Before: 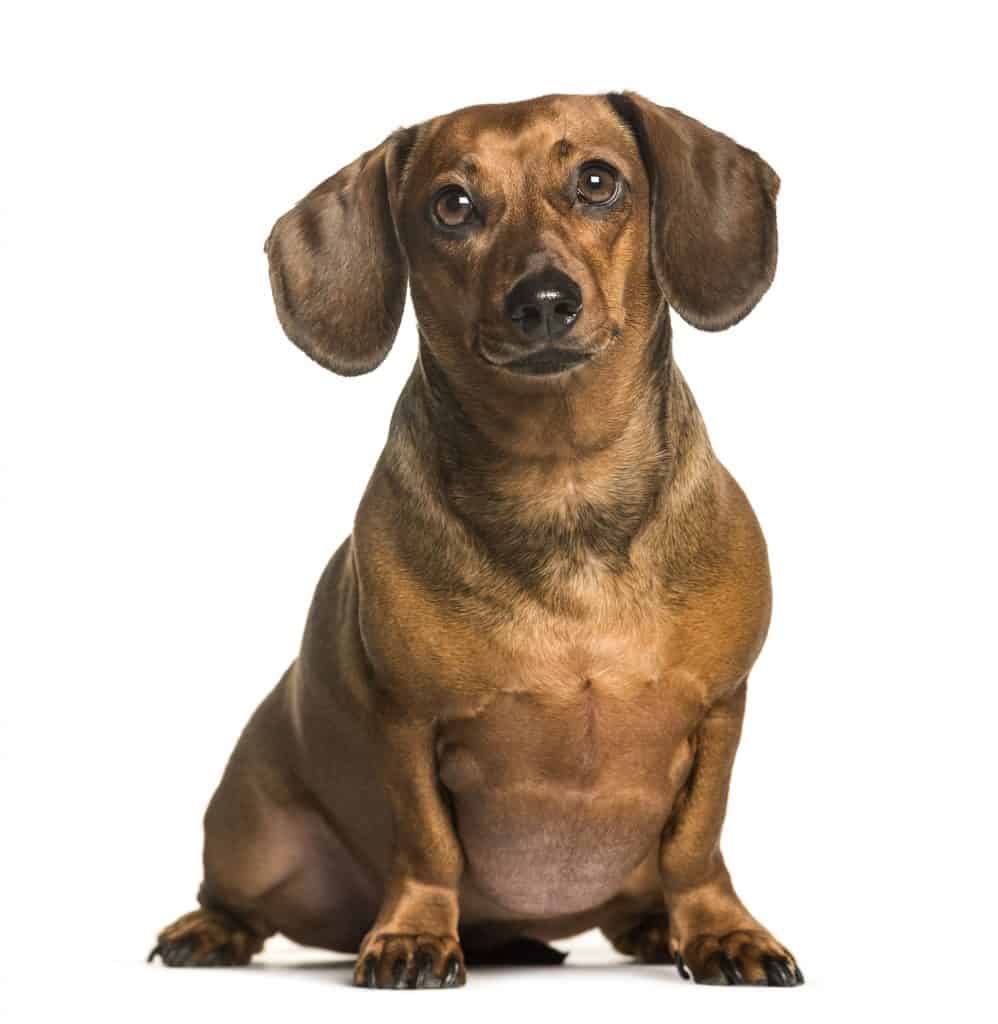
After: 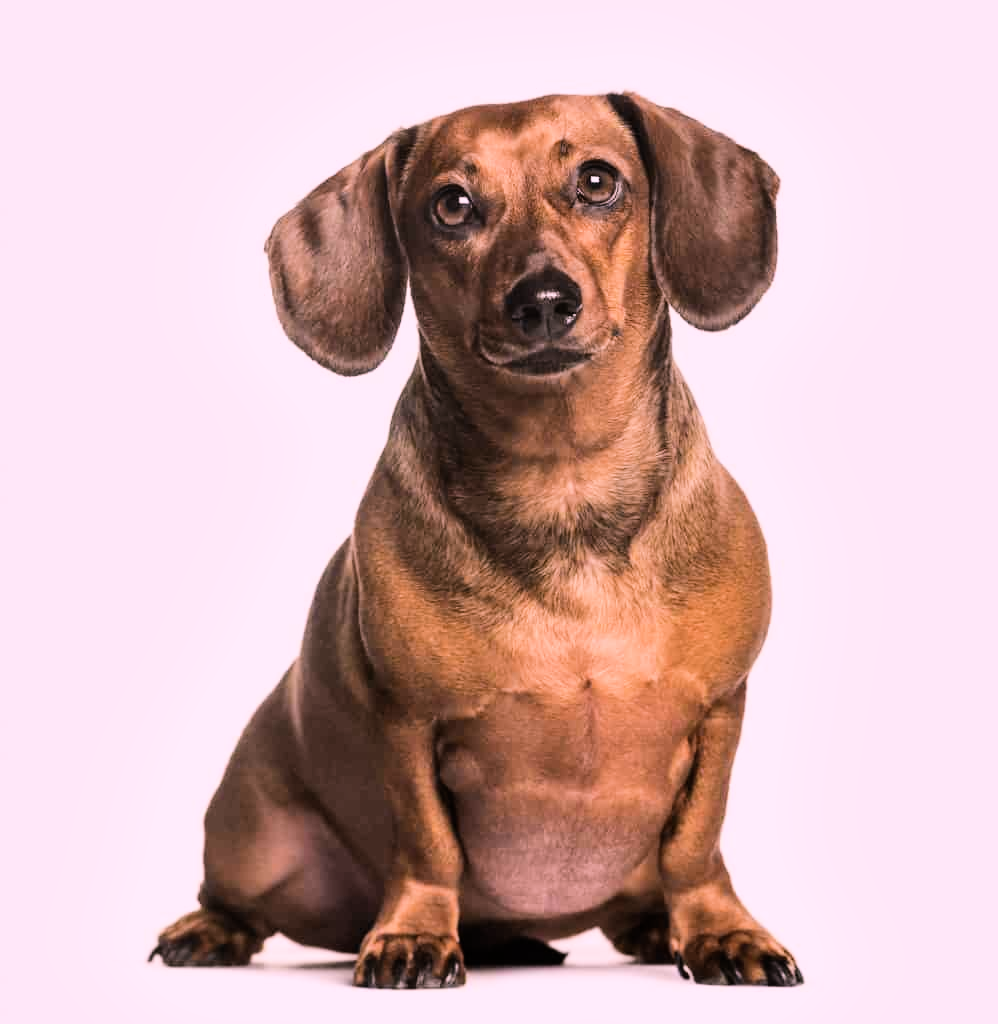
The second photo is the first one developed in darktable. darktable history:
shadows and highlights: radius 44.78, white point adjustment 6.64, compress 79.65%, highlights color adjustment 78.42%, soften with gaussian
filmic rgb: black relative exposure -7.5 EV, white relative exposure 5 EV, hardness 3.31, contrast 1.3, contrast in shadows safe
white balance: red 1.188, blue 1.11
